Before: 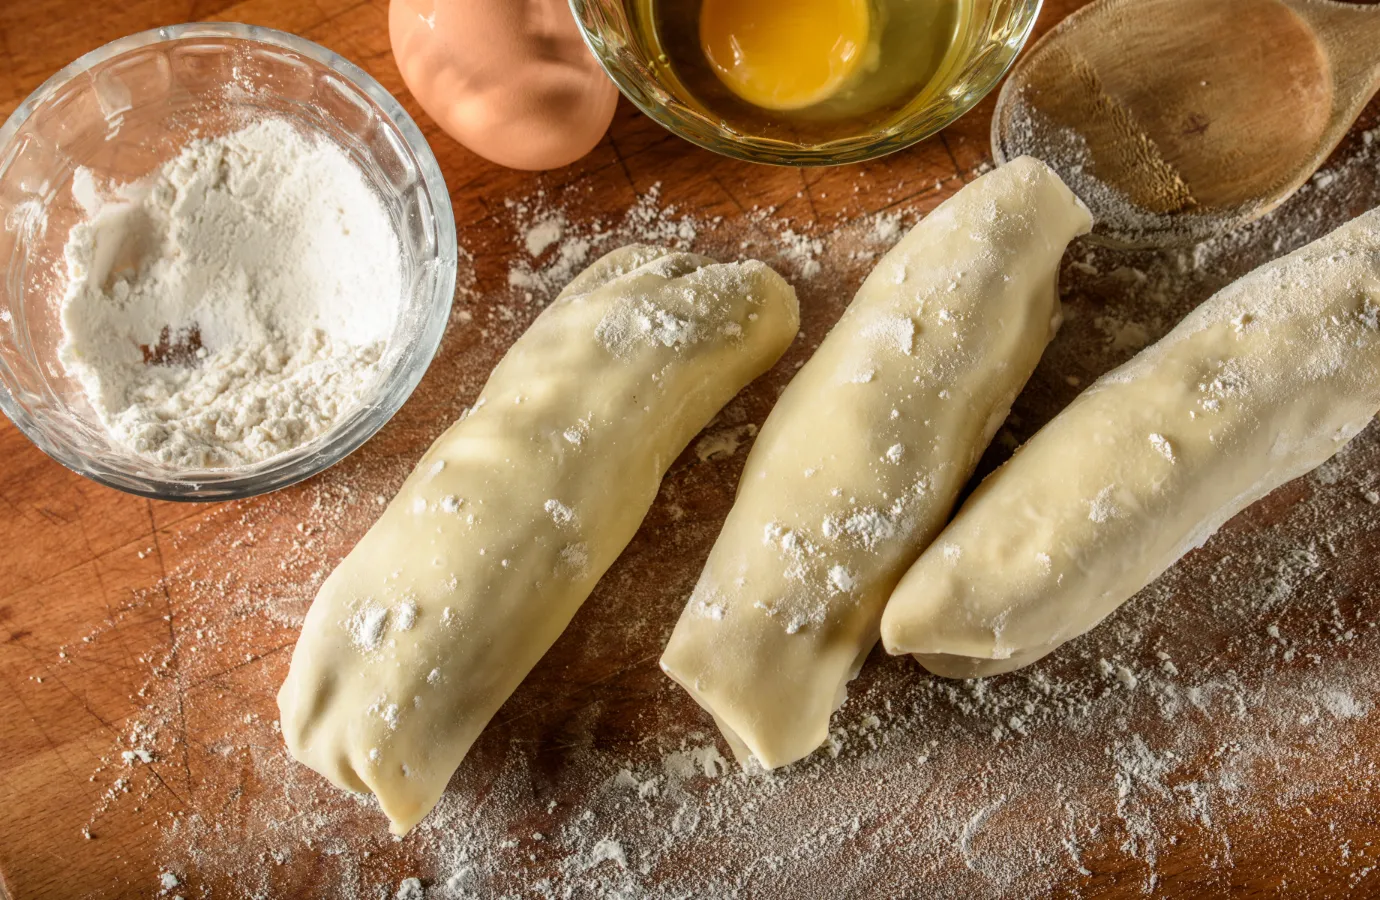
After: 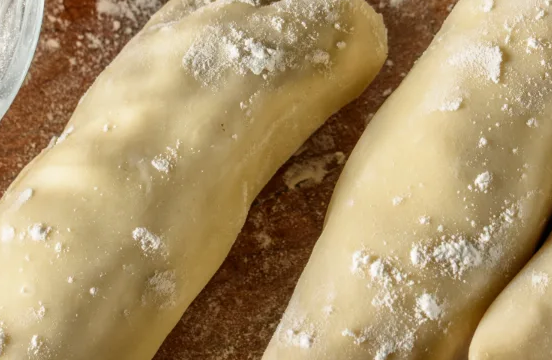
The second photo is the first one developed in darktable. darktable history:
crop: left 29.919%, top 30.295%, right 30.05%, bottom 29.673%
